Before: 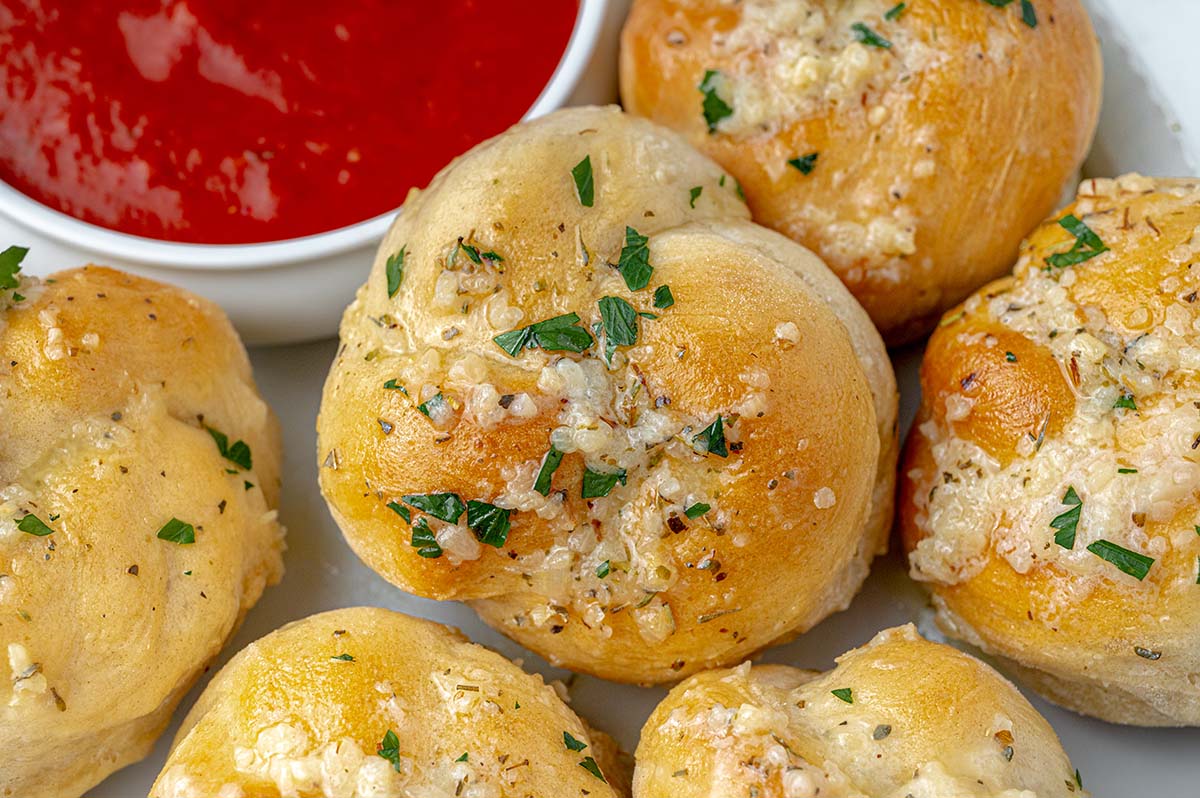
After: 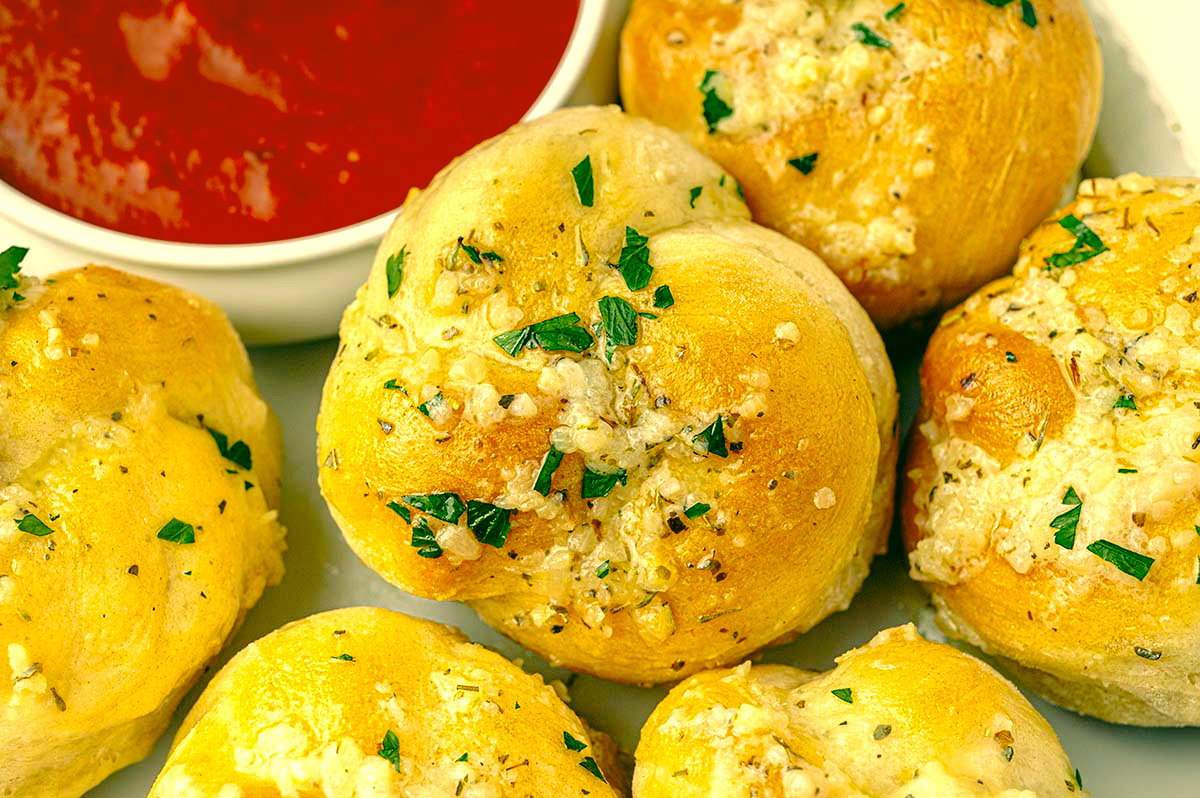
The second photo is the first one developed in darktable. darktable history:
base curve: curves: ch0 [(0, 0) (0.073, 0.04) (0.157, 0.139) (0.492, 0.492) (0.758, 0.758) (1, 1)], preserve colors none
exposure: exposure 0.563 EV, compensate exposure bias true, compensate highlight preservation false
color correction: highlights a* 5.63, highlights b* 33.04, shadows a* -25.91, shadows b* 3.73
